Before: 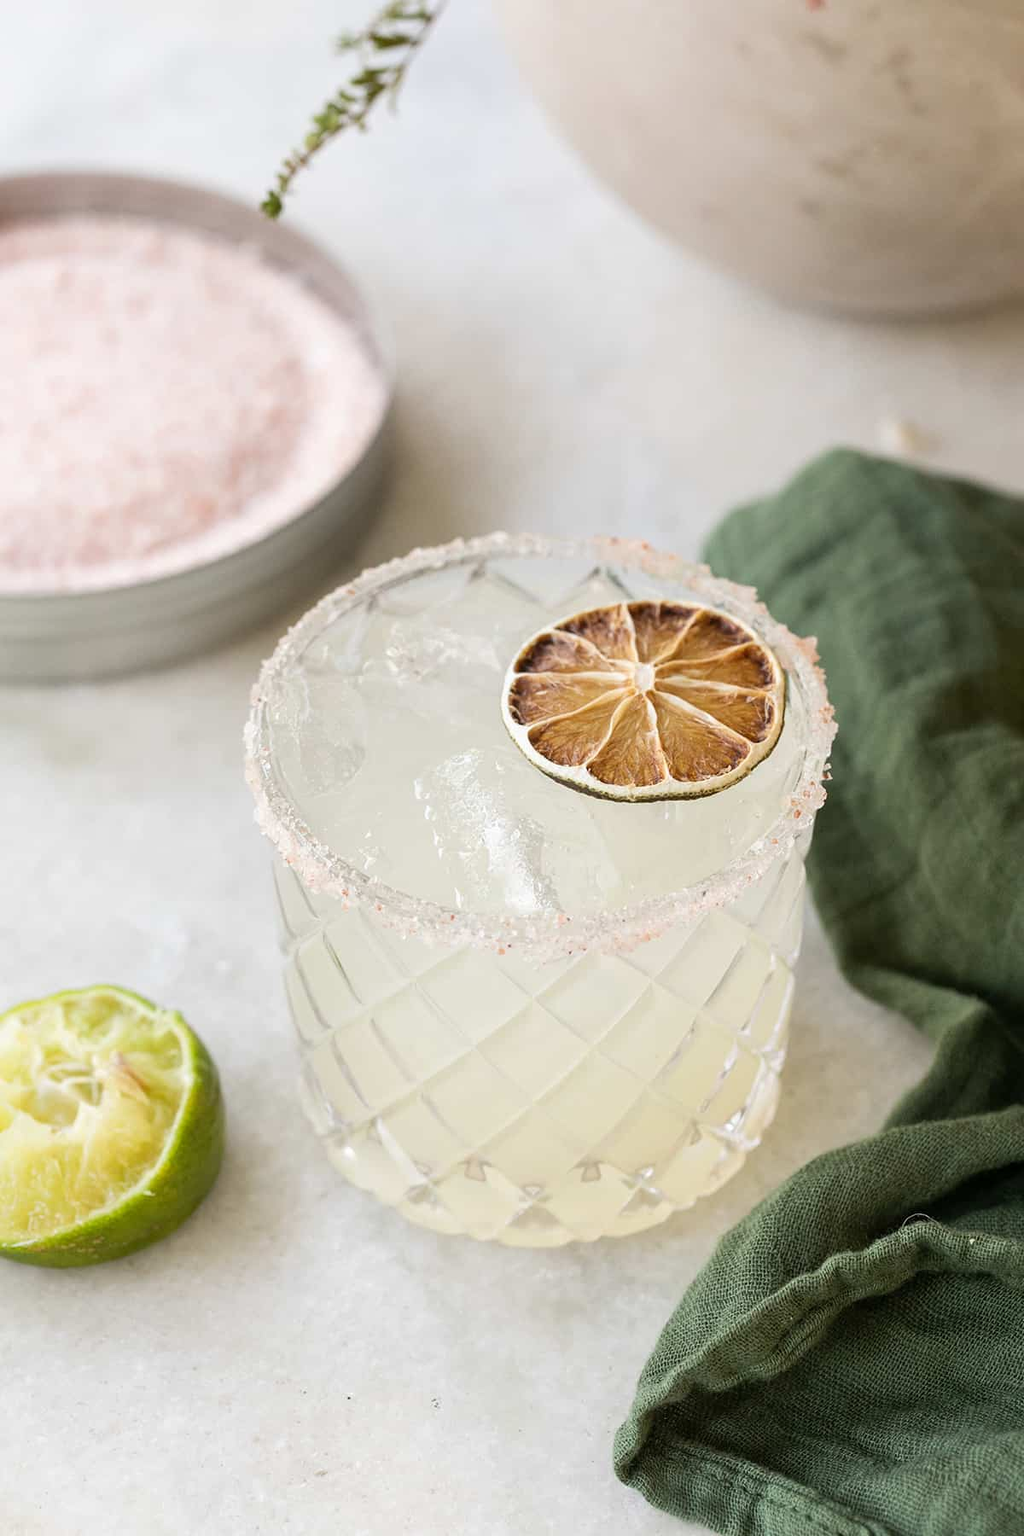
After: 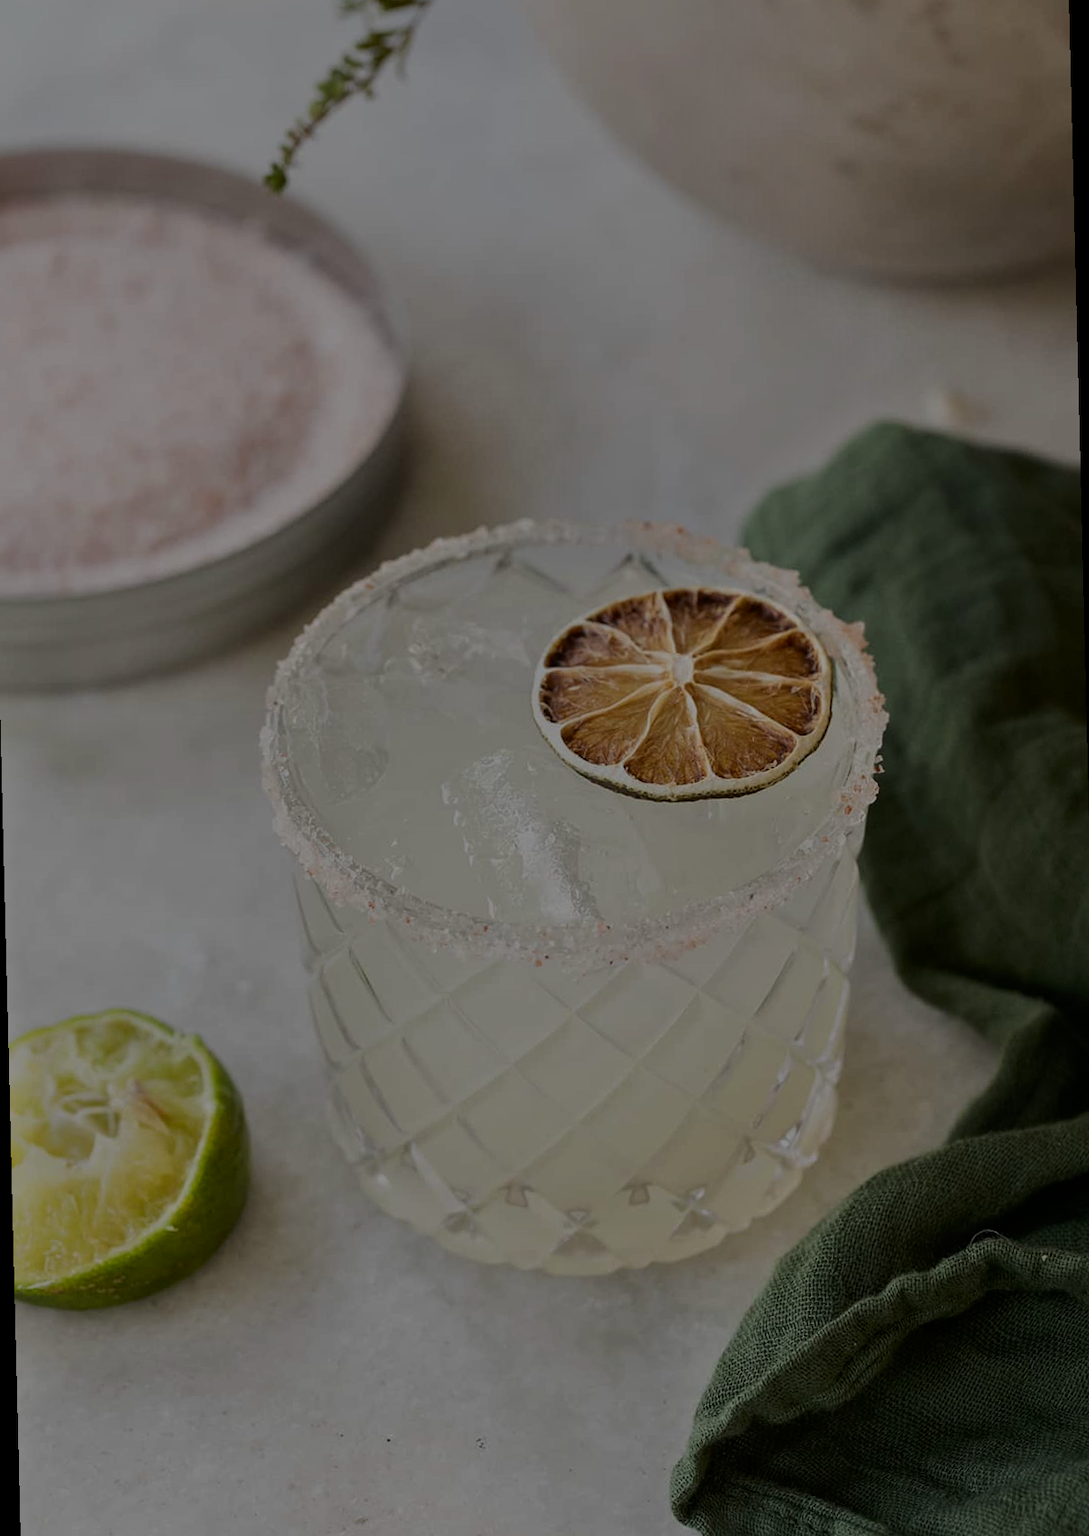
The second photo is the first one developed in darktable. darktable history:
rotate and perspective: rotation -1.42°, crop left 0.016, crop right 0.984, crop top 0.035, crop bottom 0.965
tone equalizer: -8 EV -2 EV, -7 EV -2 EV, -6 EV -2 EV, -5 EV -2 EV, -4 EV -2 EV, -3 EV -2 EV, -2 EV -2 EV, -1 EV -1.63 EV, +0 EV -2 EV
contrast brightness saturation: contrast 0.14
